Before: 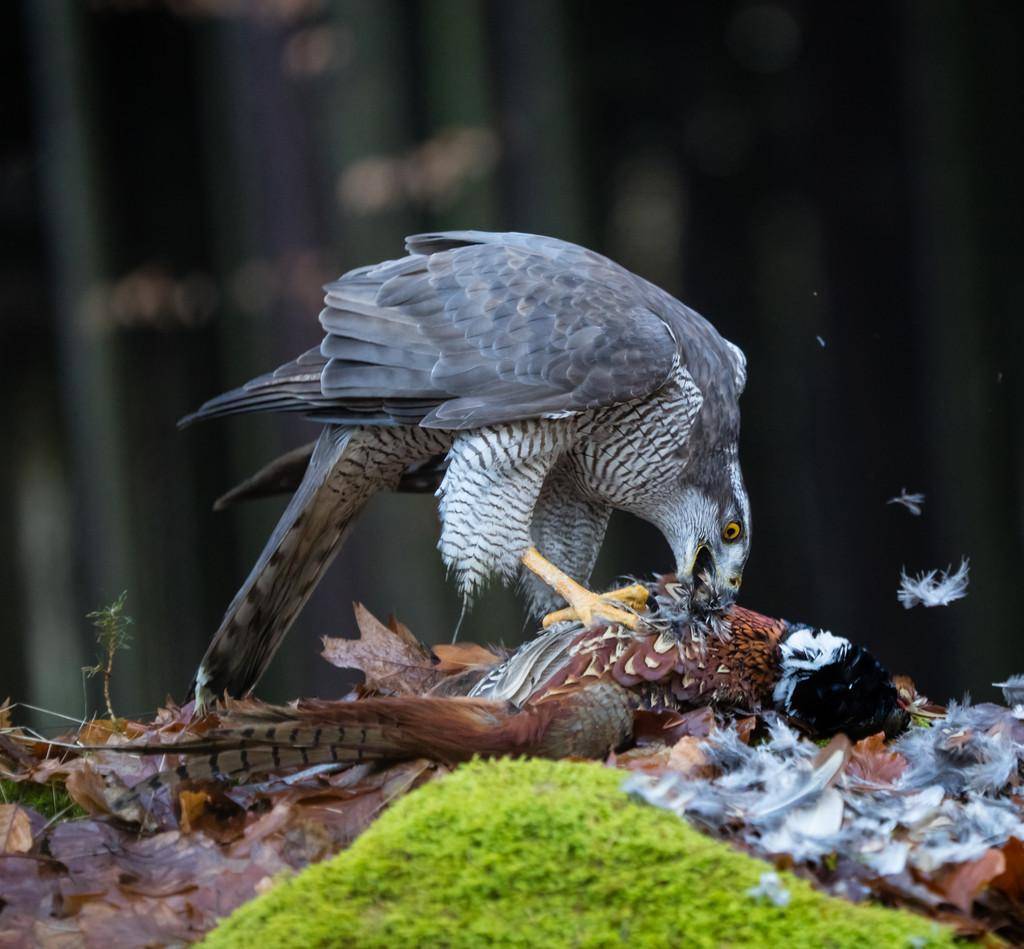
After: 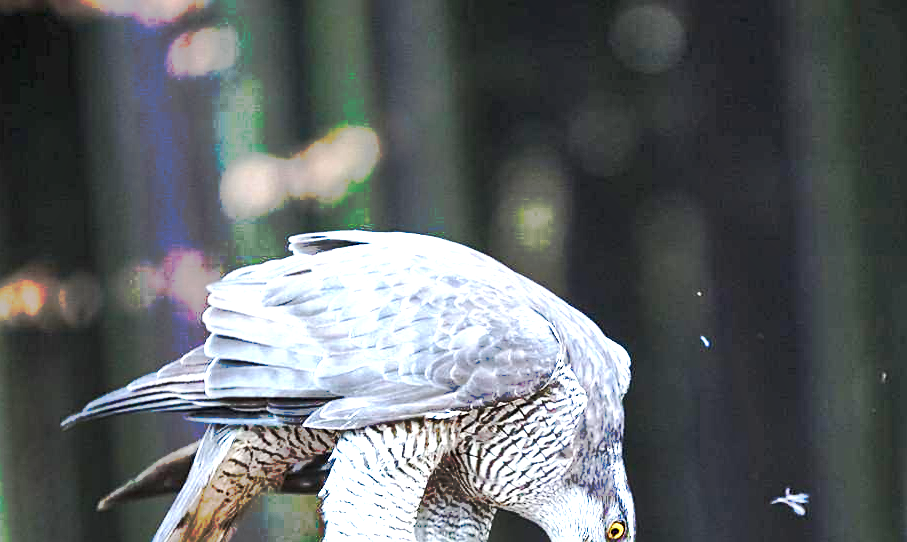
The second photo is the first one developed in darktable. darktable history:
shadows and highlights: low approximation 0.01, soften with gaussian
tone curve: curves: ch0 [(0, 0) (0.003, 0.003) (0.011, 0.01) (0.025, 0.023) (0.044, 0.042) (0.069, 0.065) (0.1, 0.094) (0.136, 0.127) (0.177, 0.166) (0.224, 0.211) (0.277, 0.26) (0.335, 0.315) (0.399, 0.375) (0.468, 0.44) (0.543, 0.658) (0.623, 0.718) (0.709, 0.782) (0.801, 0.851) (0.898, 0.923) (1, 1)], preserve colors none
sharpen: on, module defaults
exposure: exposure 2.267 EV, compensate highlight preservation false
crop and rotate: left 11.335%, bottom 42.803%
